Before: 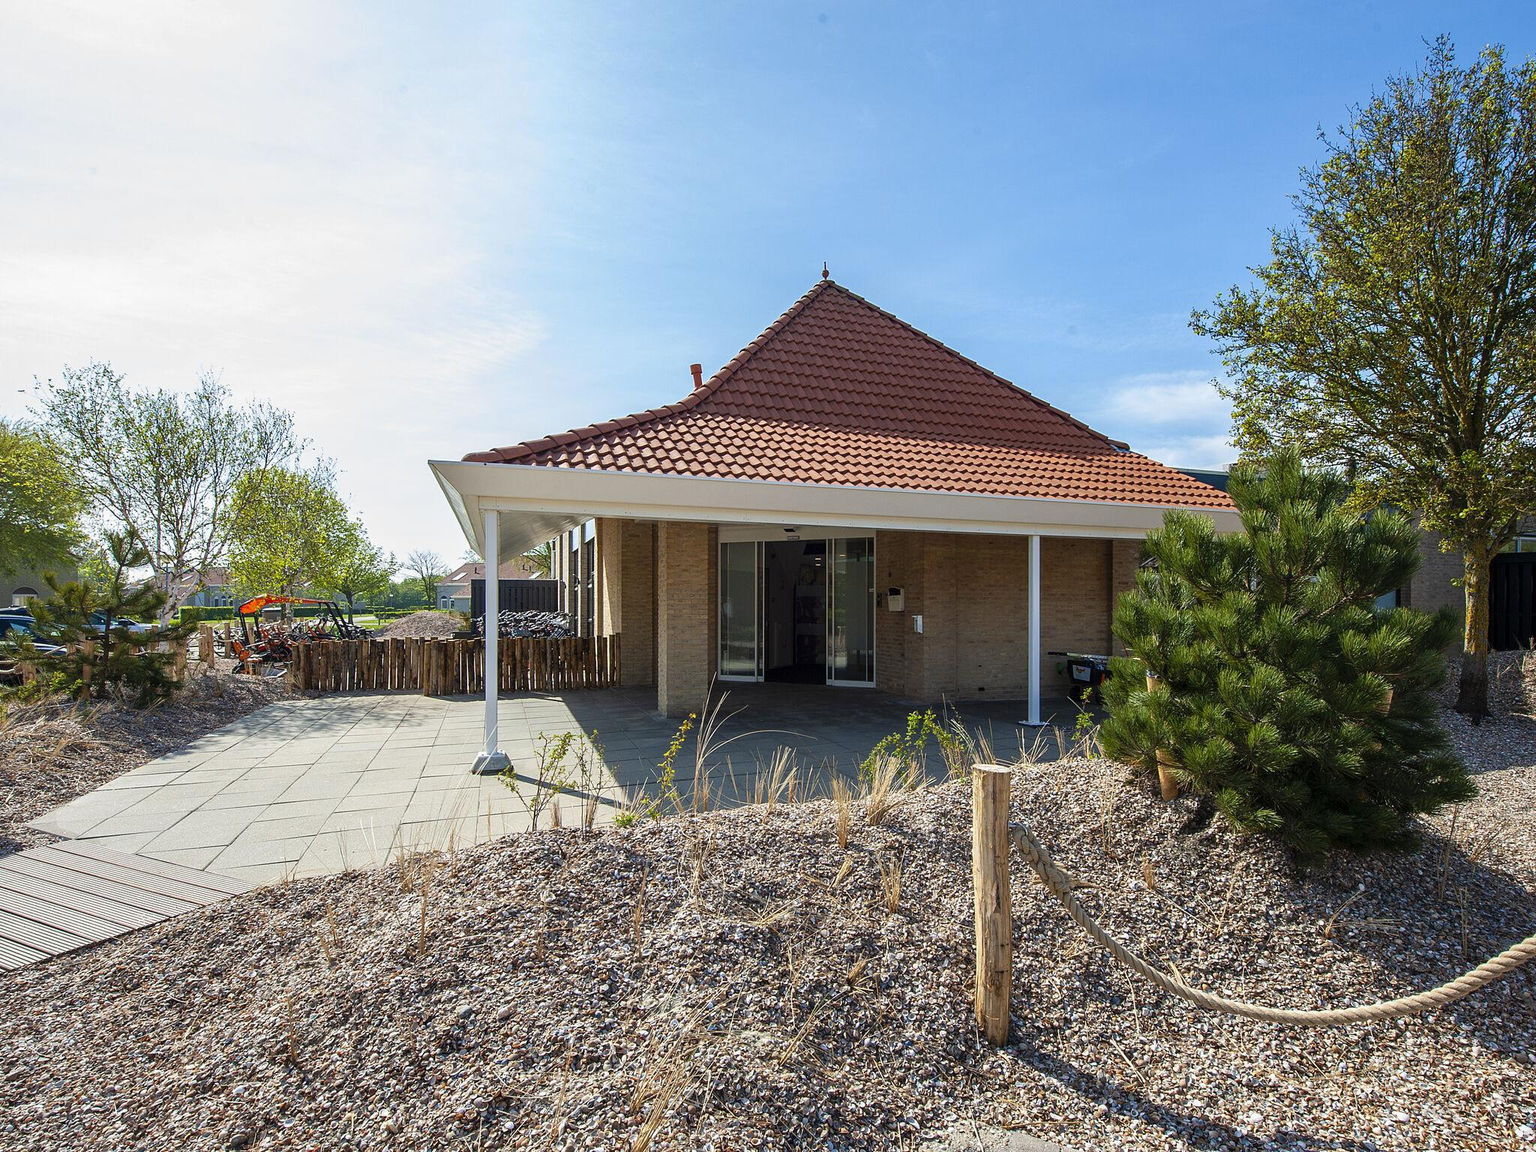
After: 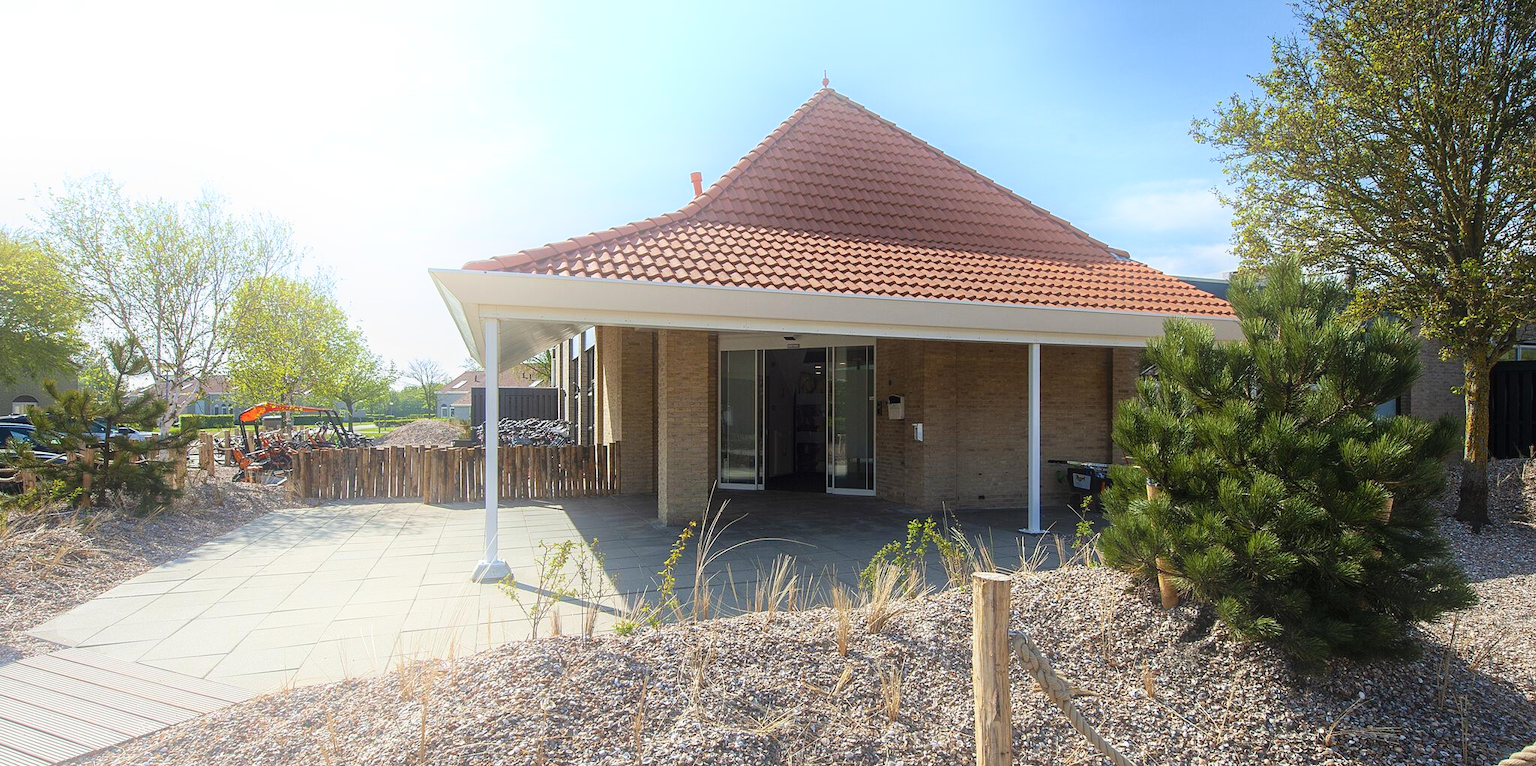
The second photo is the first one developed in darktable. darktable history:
crop: top 16.727%, bottom 16.727%
bloom: threshold 82.5%, strength 16.25%
